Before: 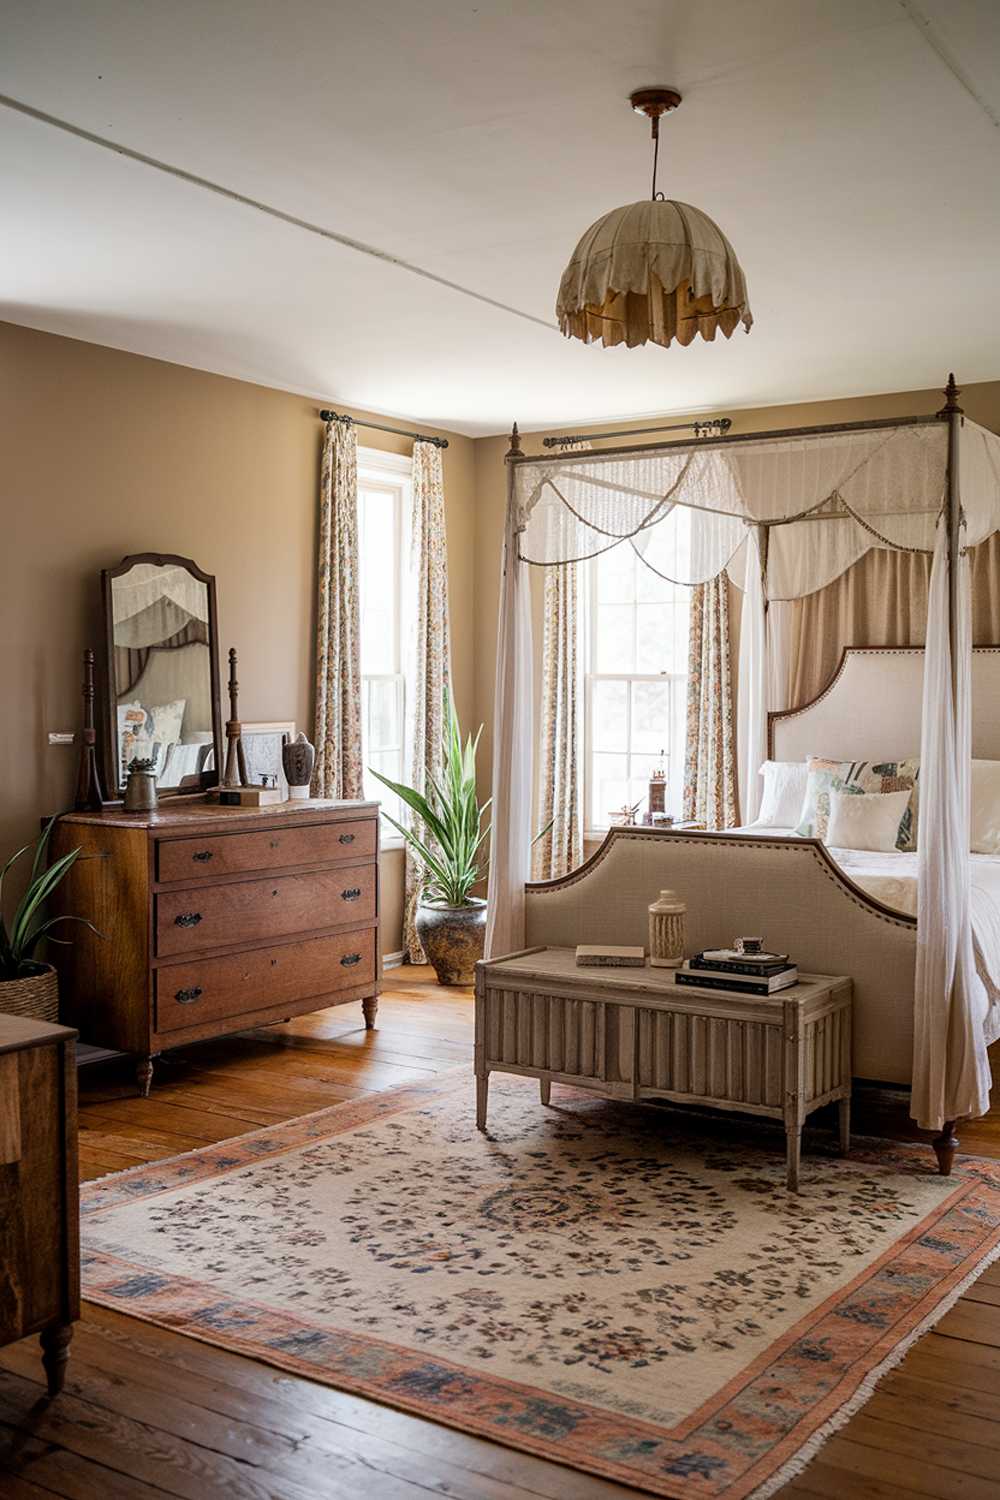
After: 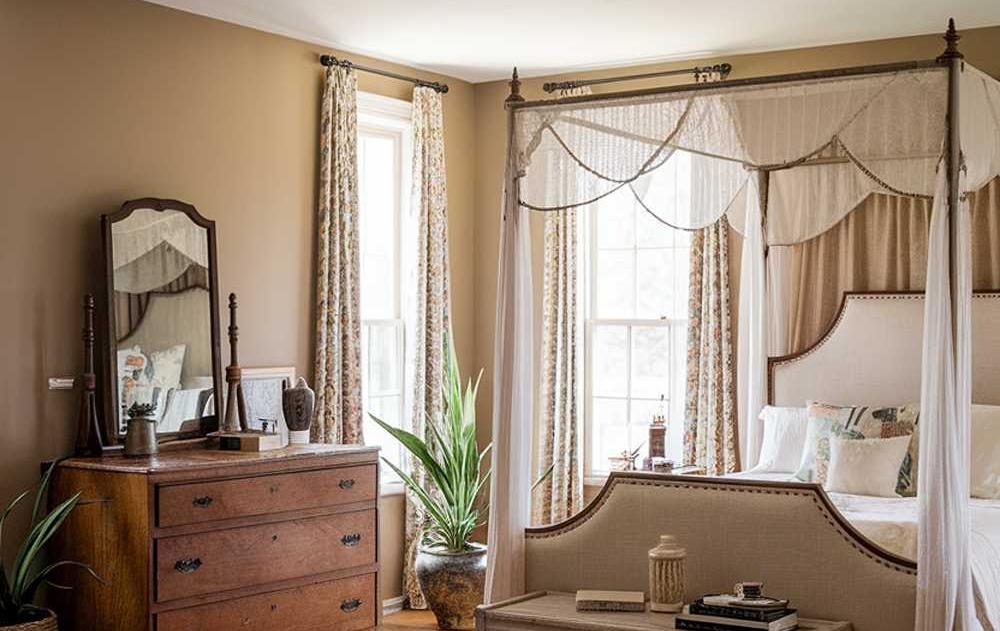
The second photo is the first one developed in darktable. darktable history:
crop and rotate: top 23.667%, bottom 34.207%
